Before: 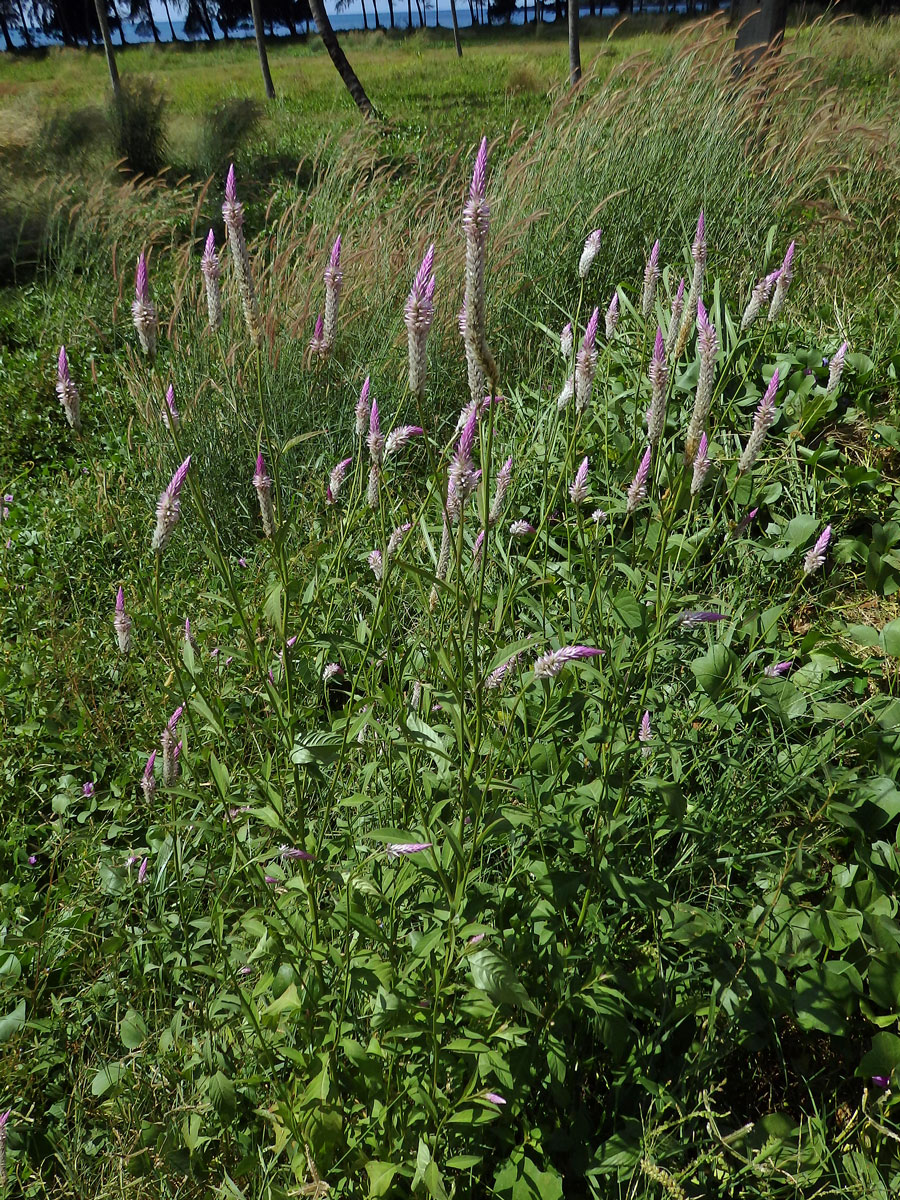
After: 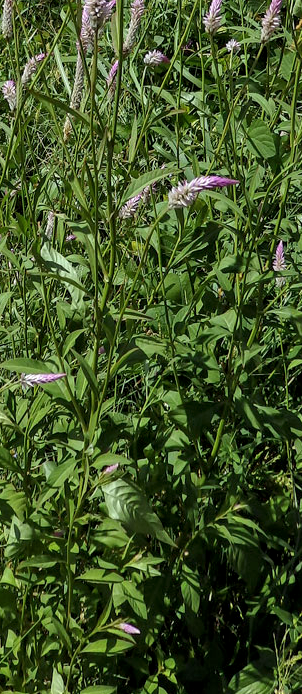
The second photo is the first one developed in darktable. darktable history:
crop: left 40.694%, top 39.192%, right 25.706%, bottom 2.906%
local contrast: shadows 96%, midtone range 0.496
